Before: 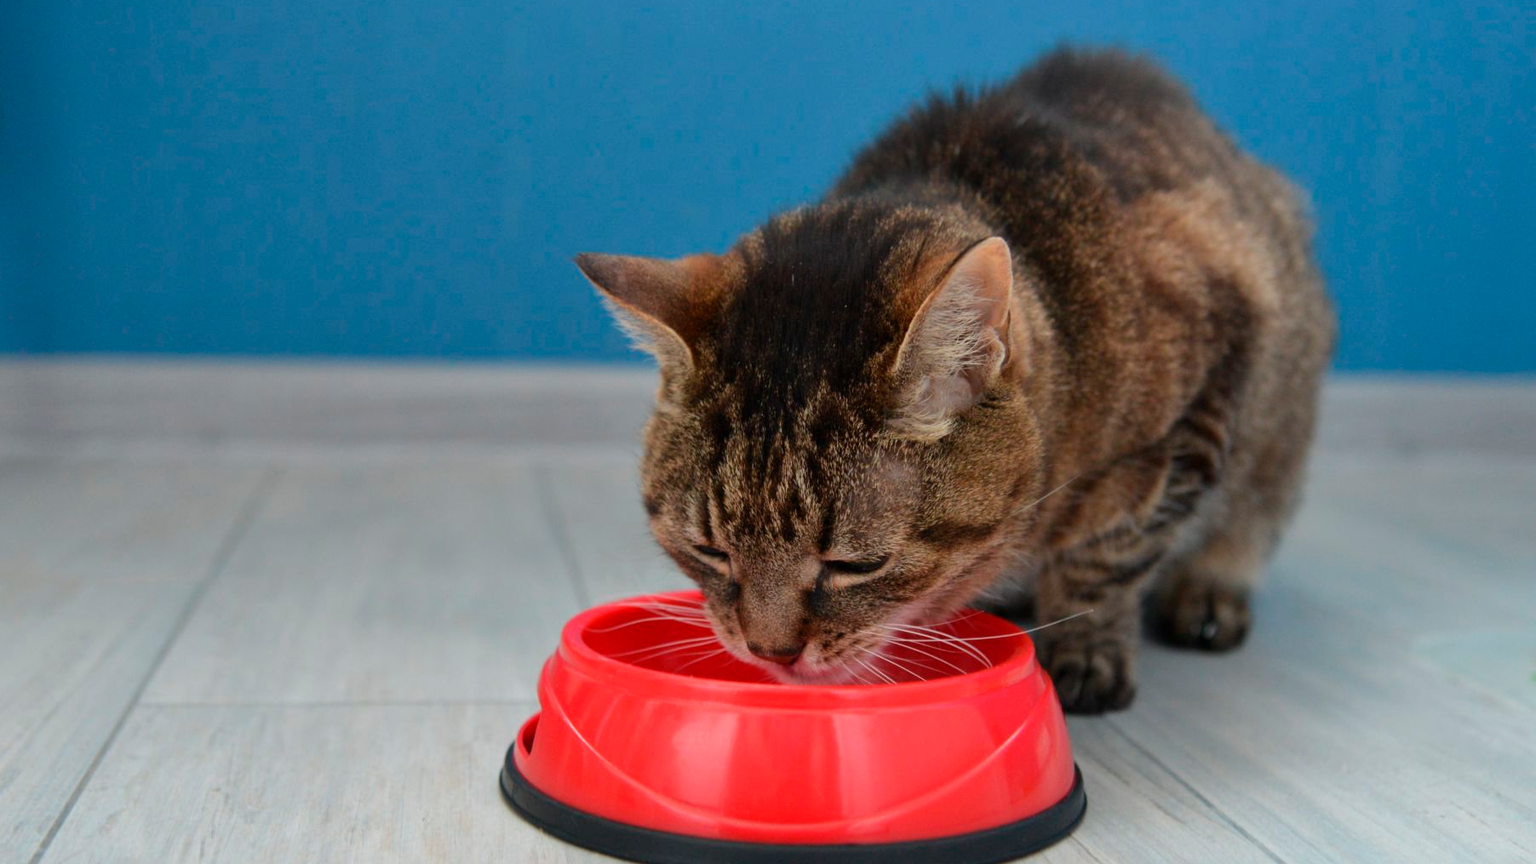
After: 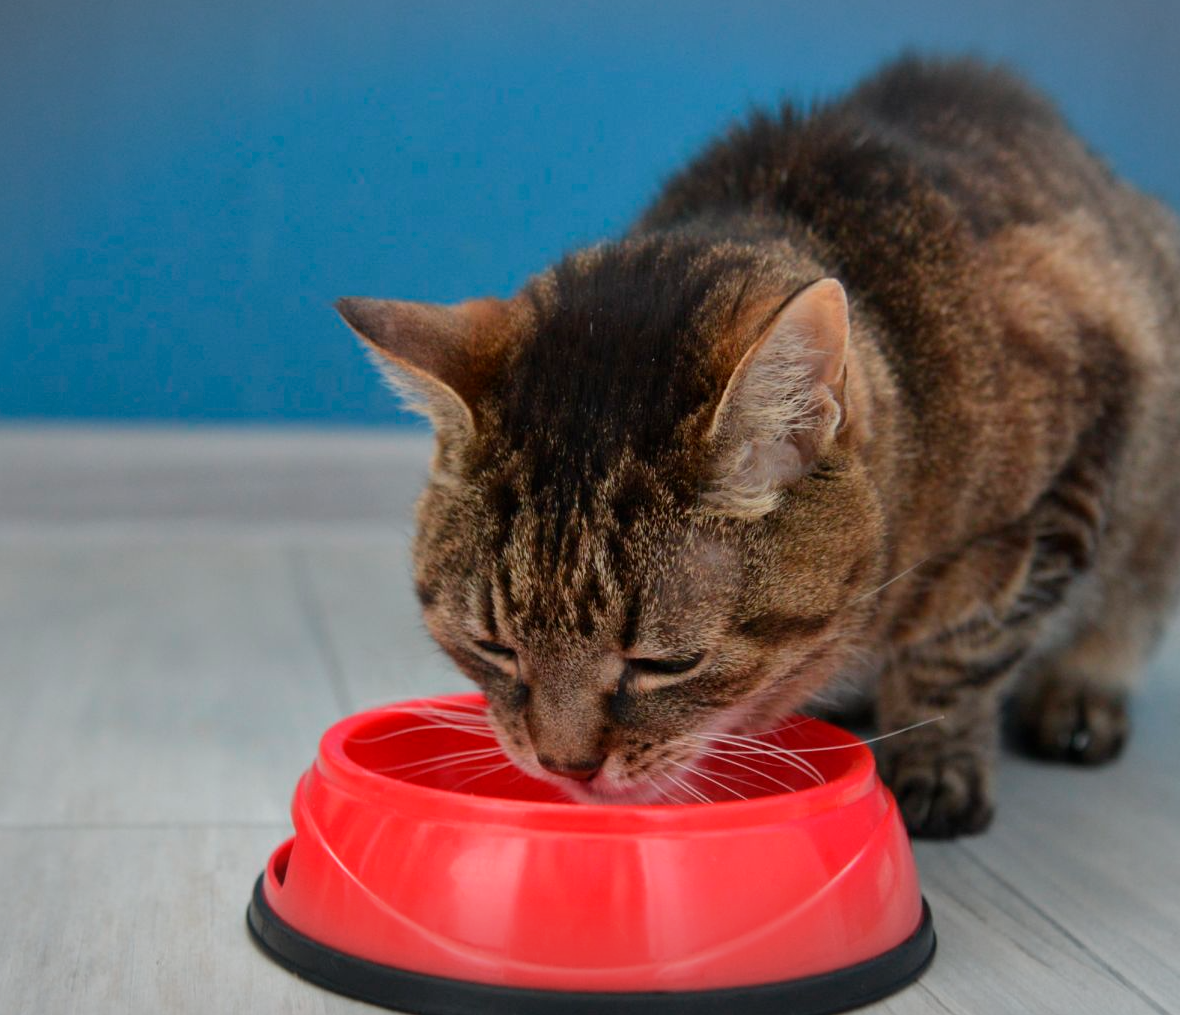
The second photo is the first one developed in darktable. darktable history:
crop and rotate: left 18.856%, right 15.709%
vignetting: fall-off start 100.46%, brightness -0.29, center (-0.033, -0.04), width/height ratio 1.303
